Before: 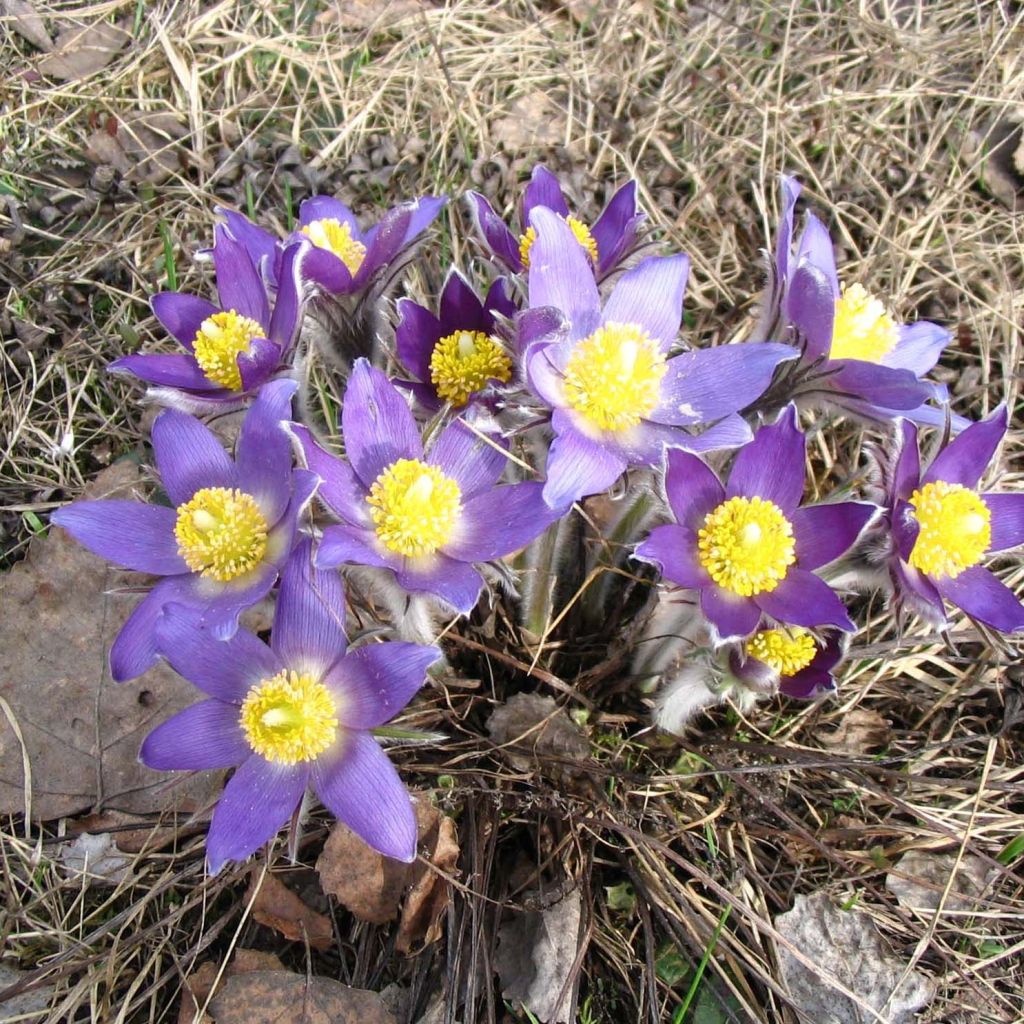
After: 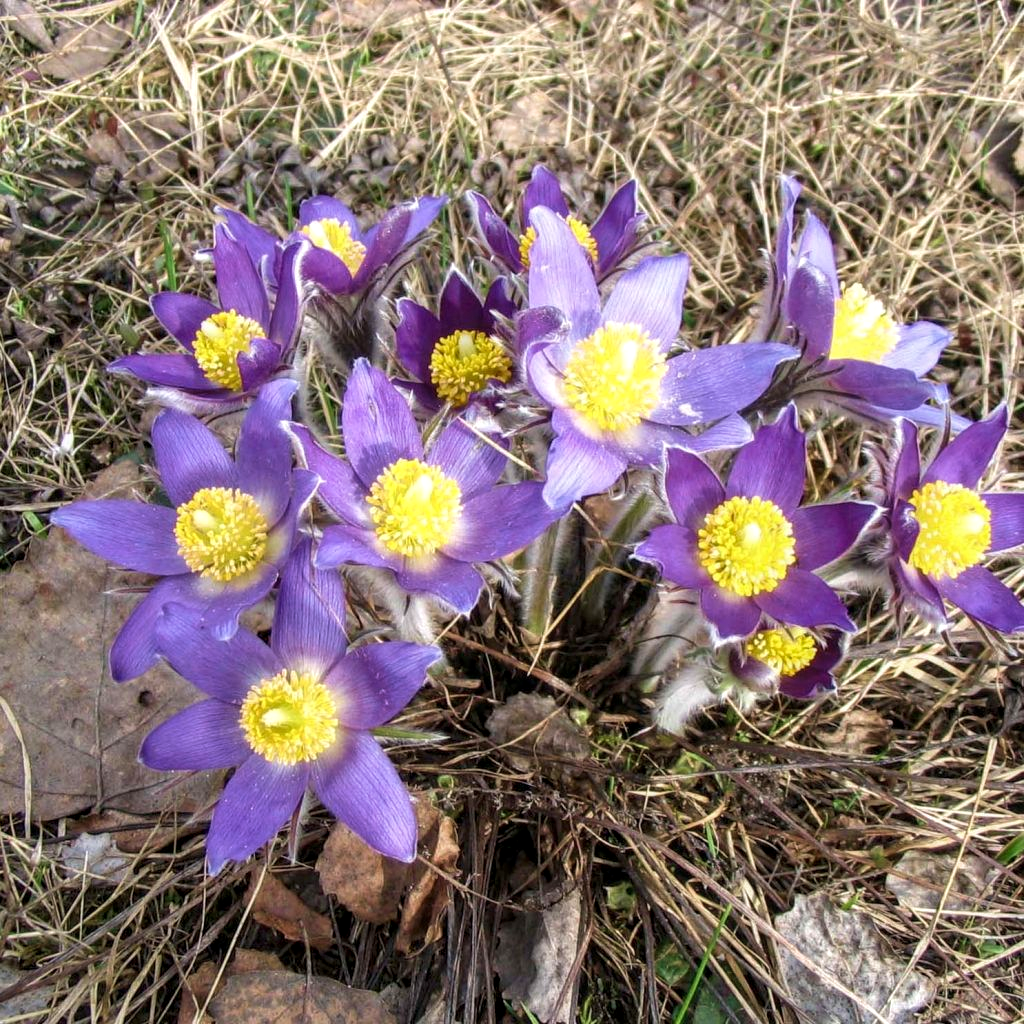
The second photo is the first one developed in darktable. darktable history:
rgb levels: preserve colors max RGB
local contrast: on, module defaults
velvia: on, module defaults
